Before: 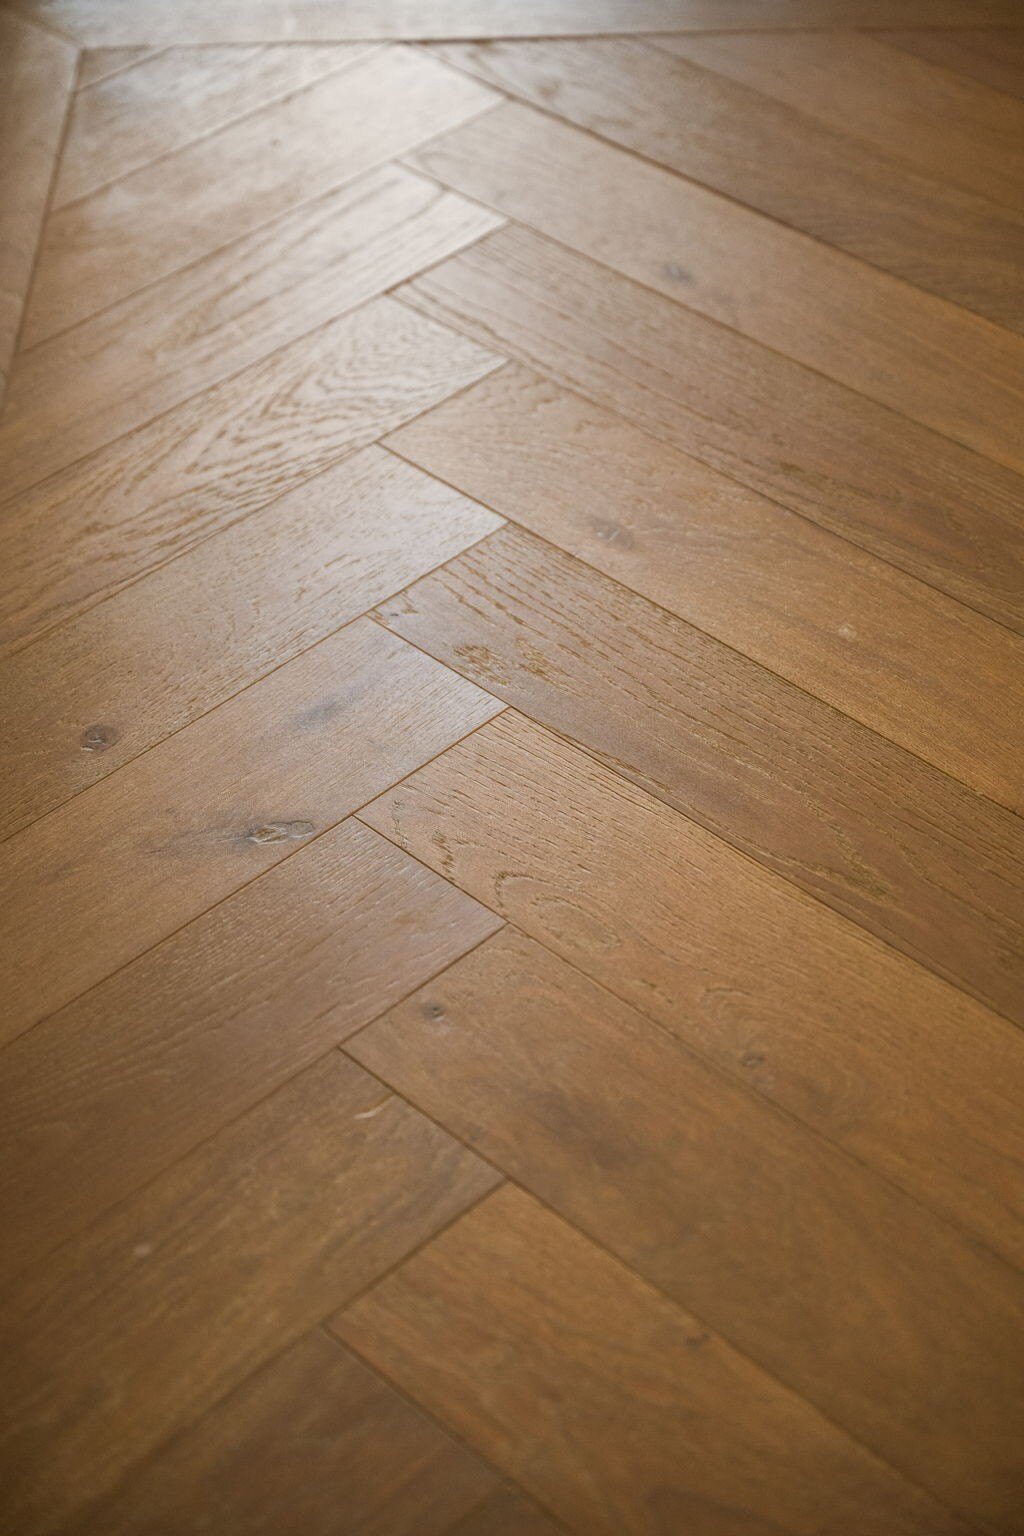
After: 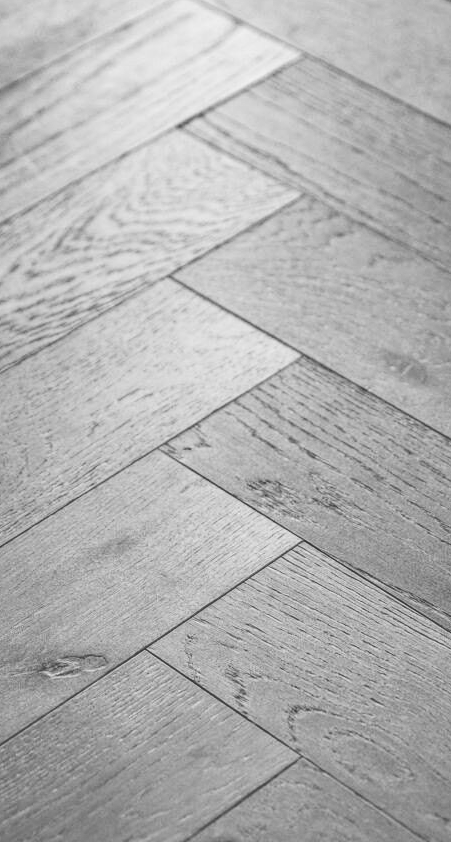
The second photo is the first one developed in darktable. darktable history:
crop: left 20.248%, top 10.86%, right 35.675%, bottom 34.321%
local contrast: detail 130%
shadows and highlights: white point adjustment 0.05, highlights color adjustment 55.9%, soften with gaussian
contrast brightness saturation: contrast 0.24, brightness 0.26, saturation 0.39
color correction: highlights a* 10.44, highlights b* 30.04, shadows a* 2.73, shadows b* 17.51, saturation 1.72
monochrome: on, module defaults
